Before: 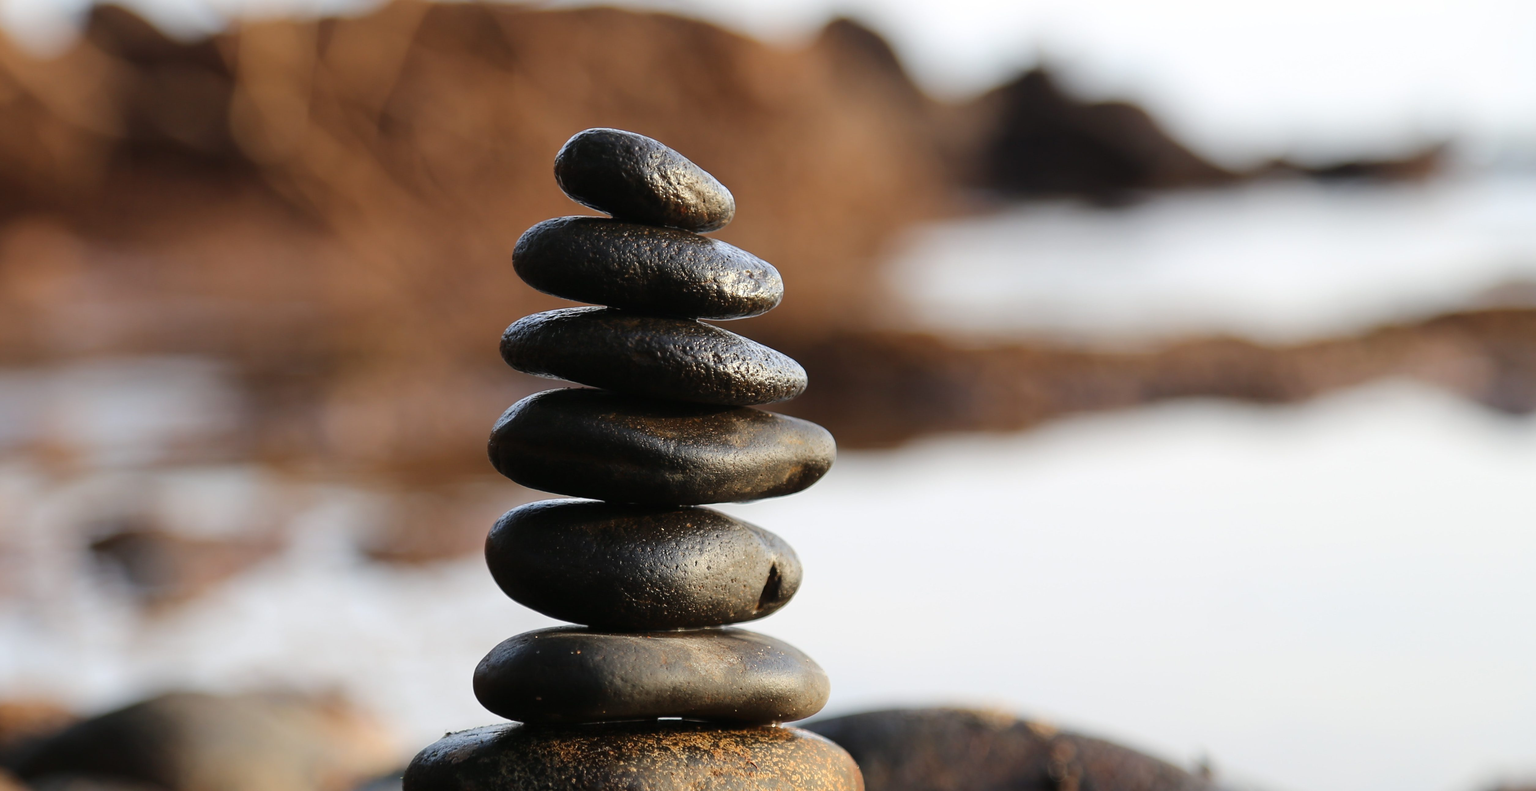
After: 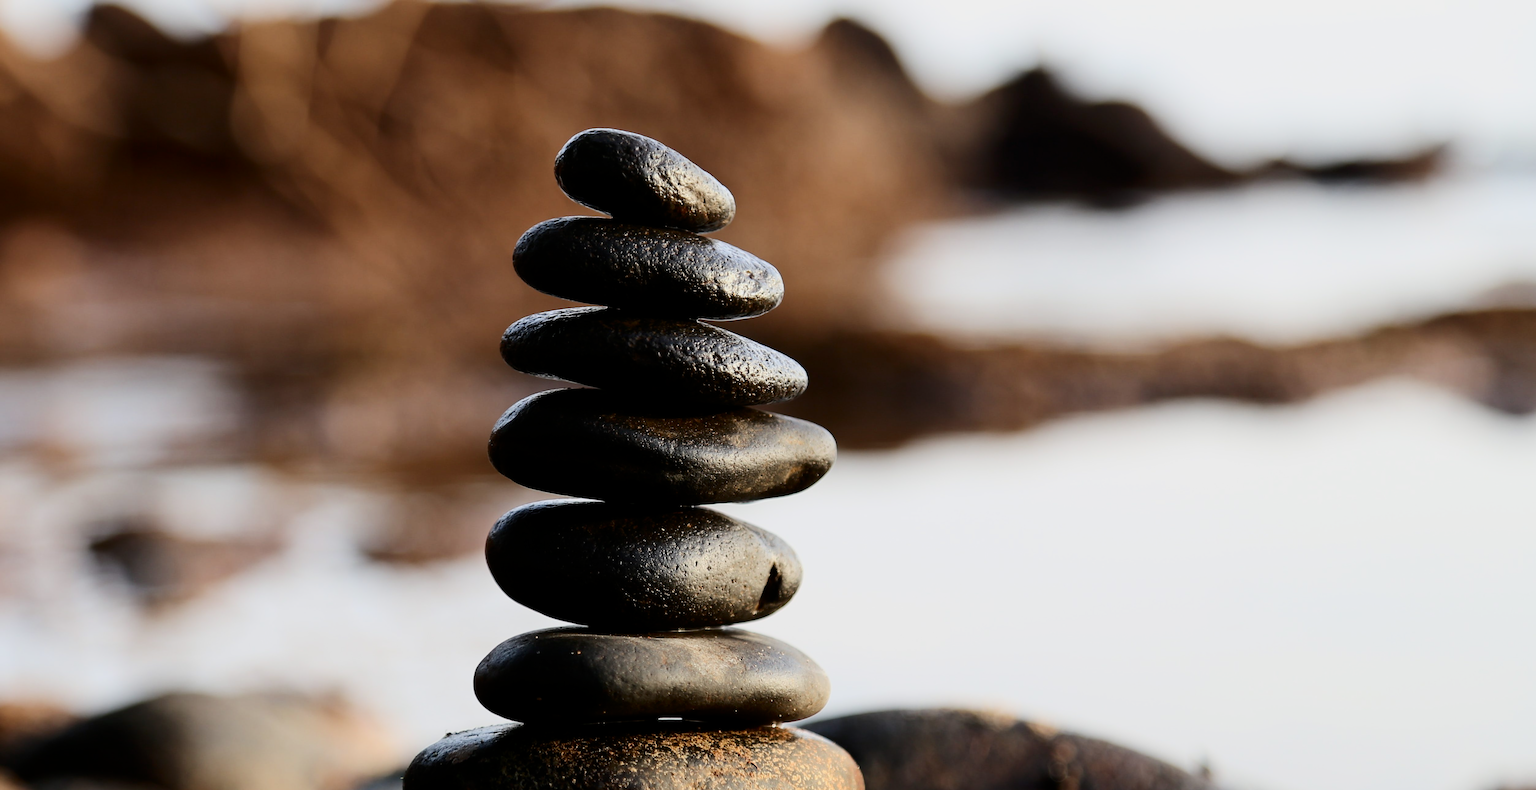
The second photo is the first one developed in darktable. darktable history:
contrast brightness saturation: contrast 0.3
filmic rgb: middle gray luminance 18.33%, black relative exposure -8.95 EV, white relative exposure 3.72 EV, target black luminance 0%, hardness 4.92, latitude 67.87%, contrast 0.941, highlights saturation mix 21.49%, shadows ↔ highlights balance 20.96%
